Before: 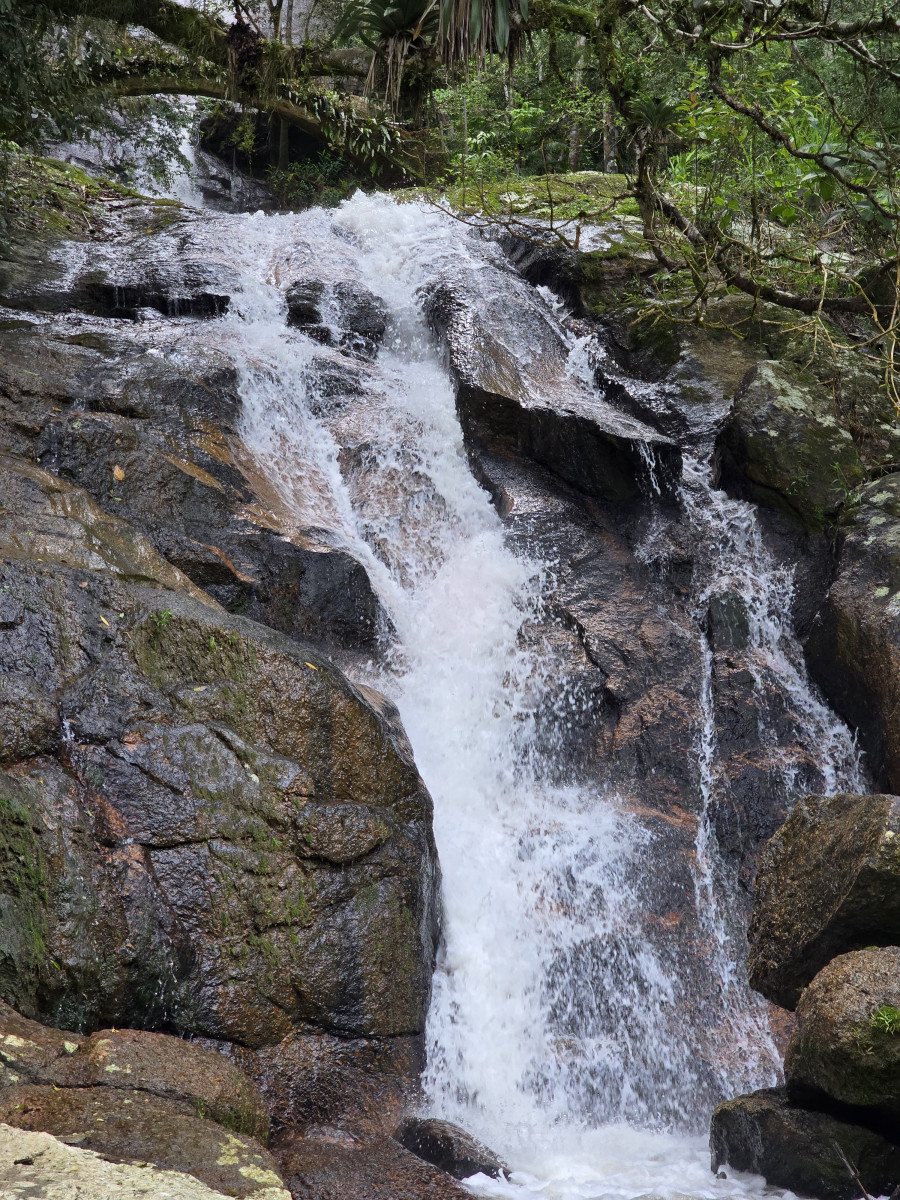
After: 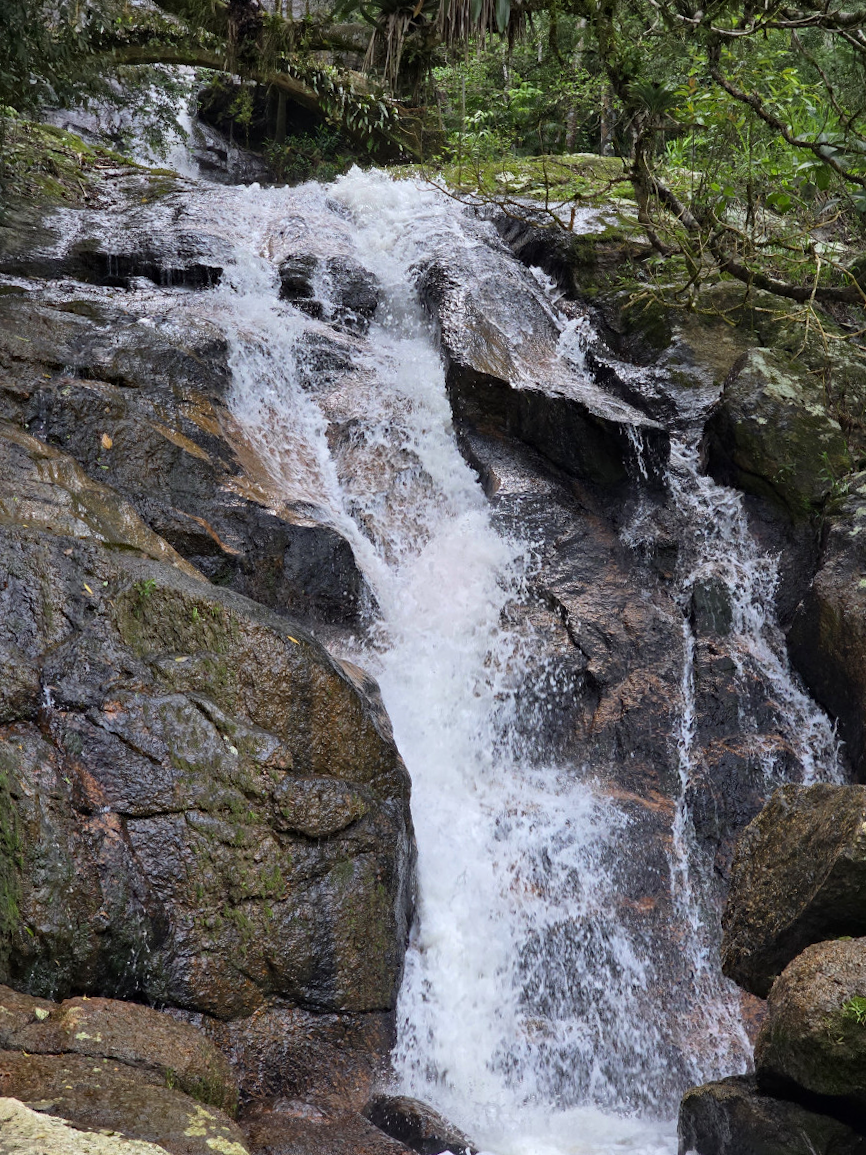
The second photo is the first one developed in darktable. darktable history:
crop and rotate: angle -1.69°
haze removal: compatibility mode true, adaptive false
